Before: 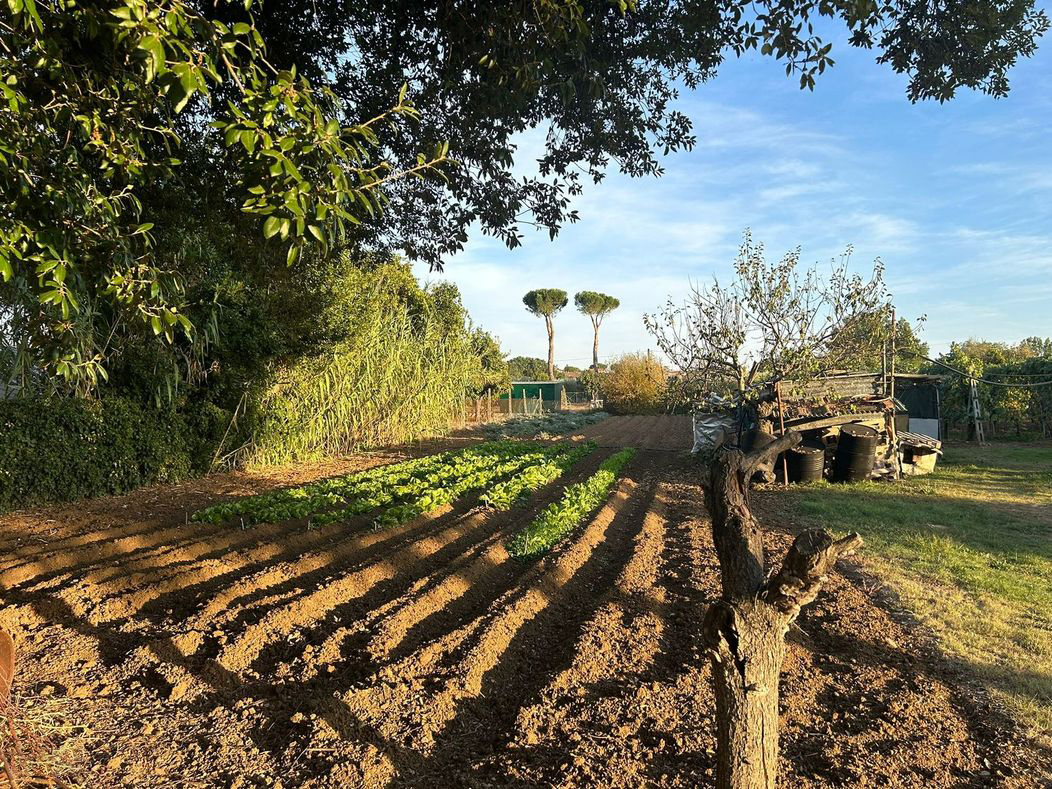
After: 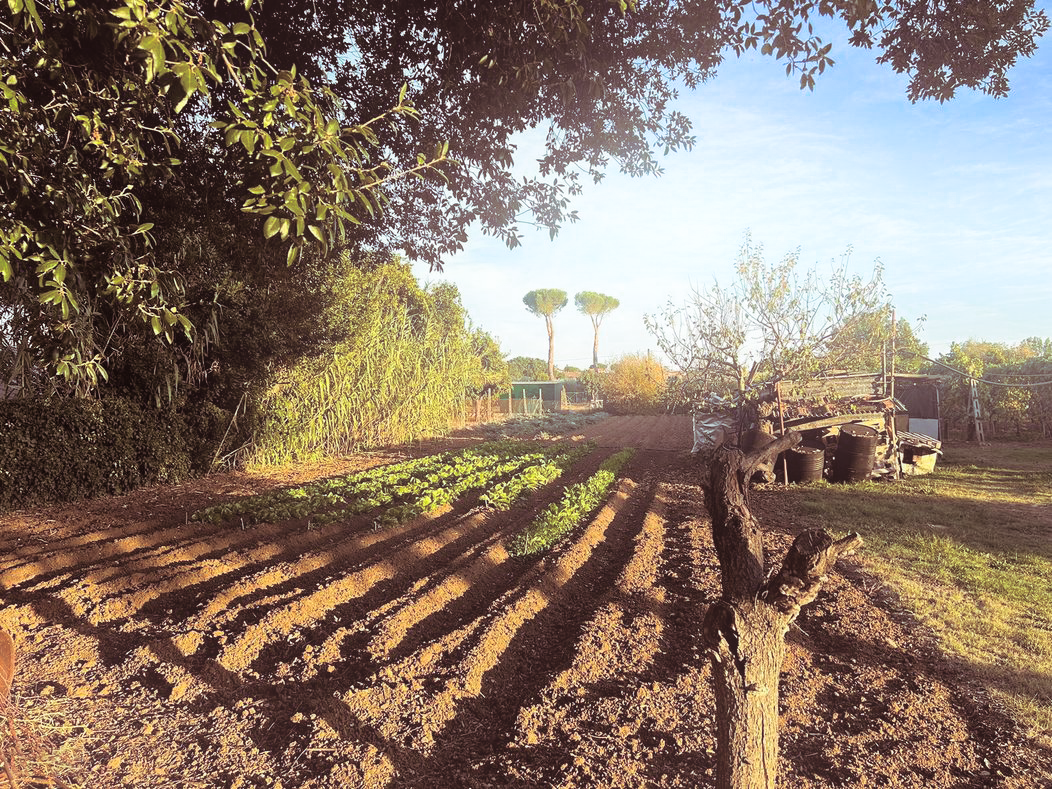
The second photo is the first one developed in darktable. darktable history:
split-toning: shadows › saturation 0.41, highlights › saturation 0, compress 33.55%
bloom: on, module defaults
shadows and highlights: shadows 32, highlights -32, soften with gaussian
